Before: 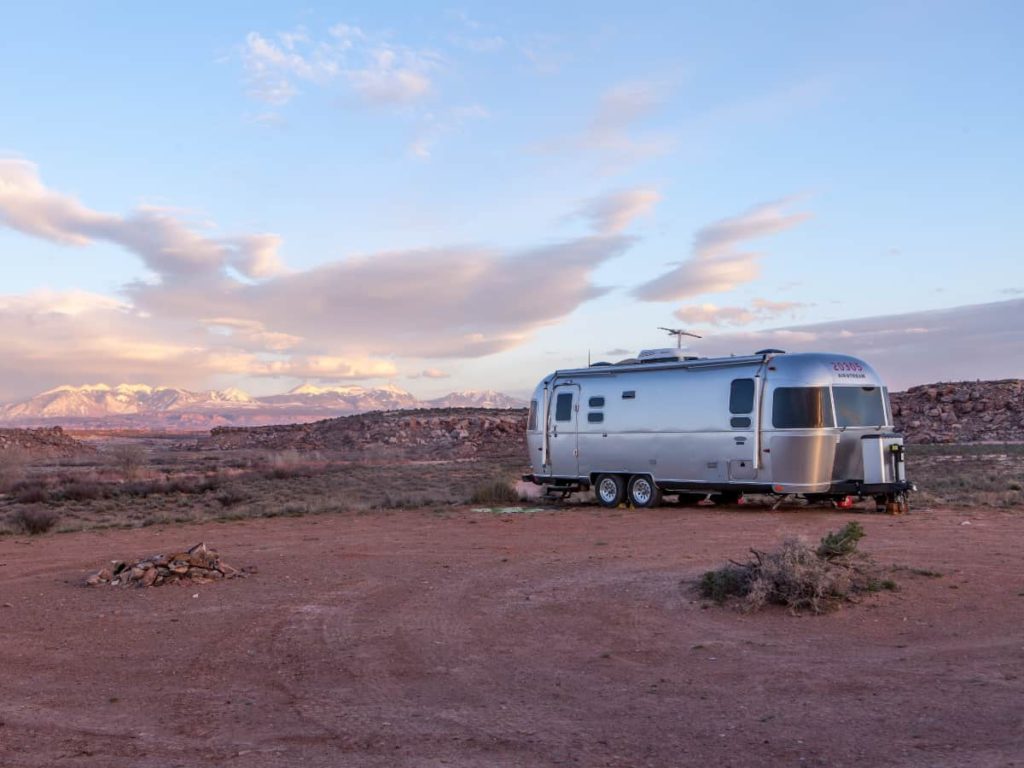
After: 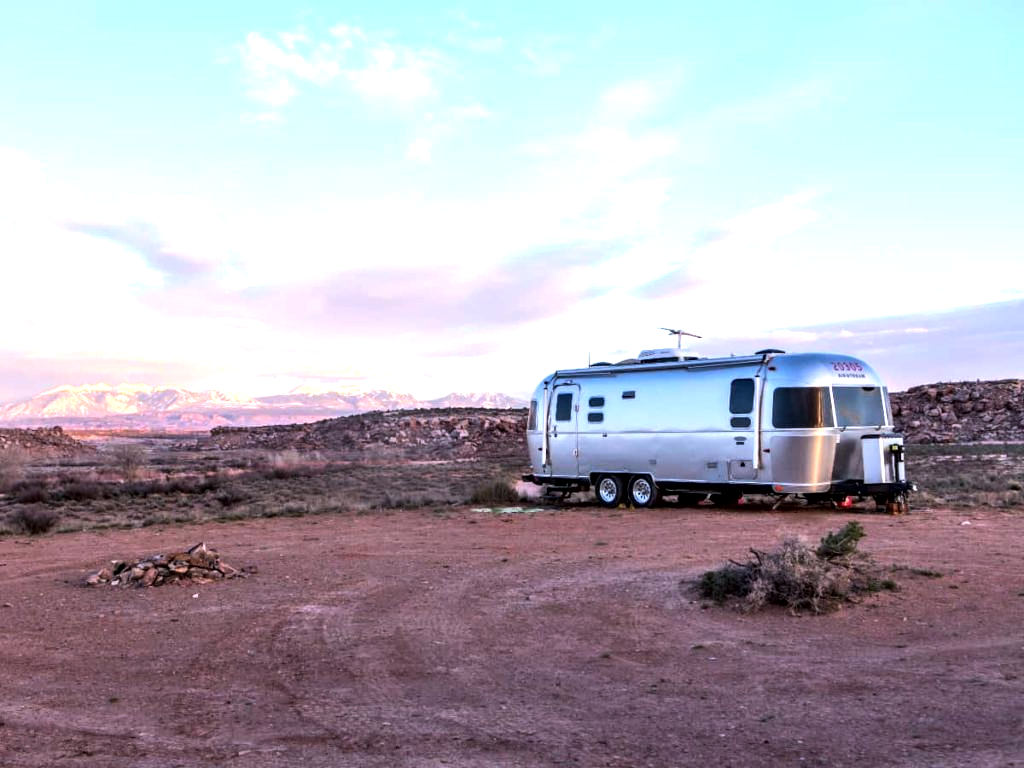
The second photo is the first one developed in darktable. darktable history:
contrast equalizer: octaves 7, y [[0.528 ×6], [0.514 ×6], [0.362 ×6], [0 ×6], [0 ×6]]
tone equalizer: -8 EV -1.08 EV, -7 EV -1.01 EV, -6 EV -0.867 EV, -5 EV -0.578 EV, -3 EV 0.578 EV, -2 EV 0.867 EV, -1 EV 1.01 EV, +0 EV 1.08 EV, edges refinement/feathering 500, mask exposure compensation -1.57 EV, preserve details no
white balance: red 0.976, blue 1.04
contrast brightness saturation: brightness 0.09, saturation 0.19
